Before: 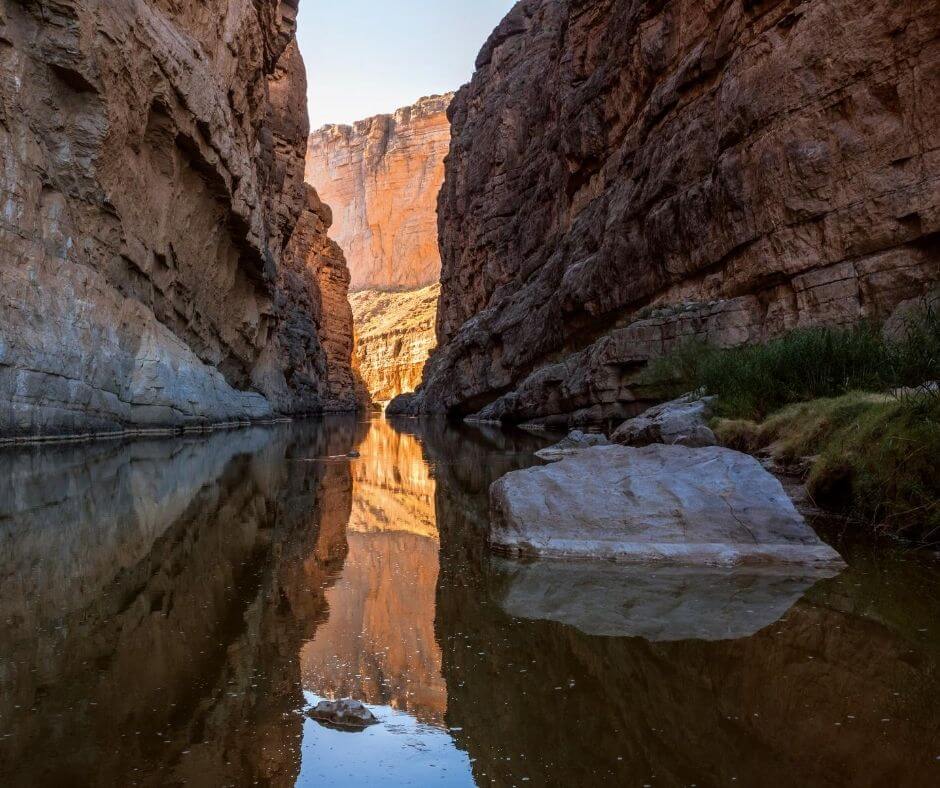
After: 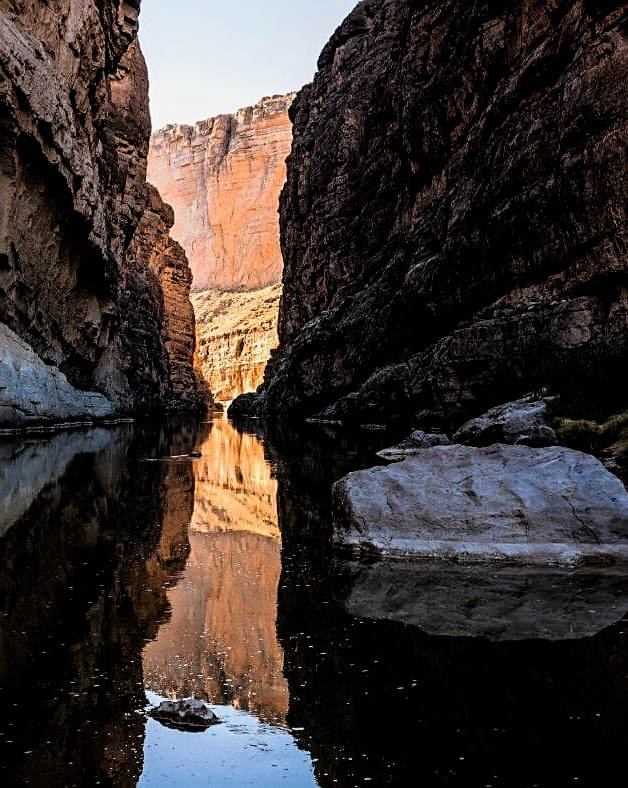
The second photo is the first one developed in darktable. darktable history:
crop: left 16.896%, right 16.227%
filmic rgb: black relative exposure -4 EV, white relative exposure 3 EV, hardness 2.98, contrast 1.505
sharpen: on, module defaults
